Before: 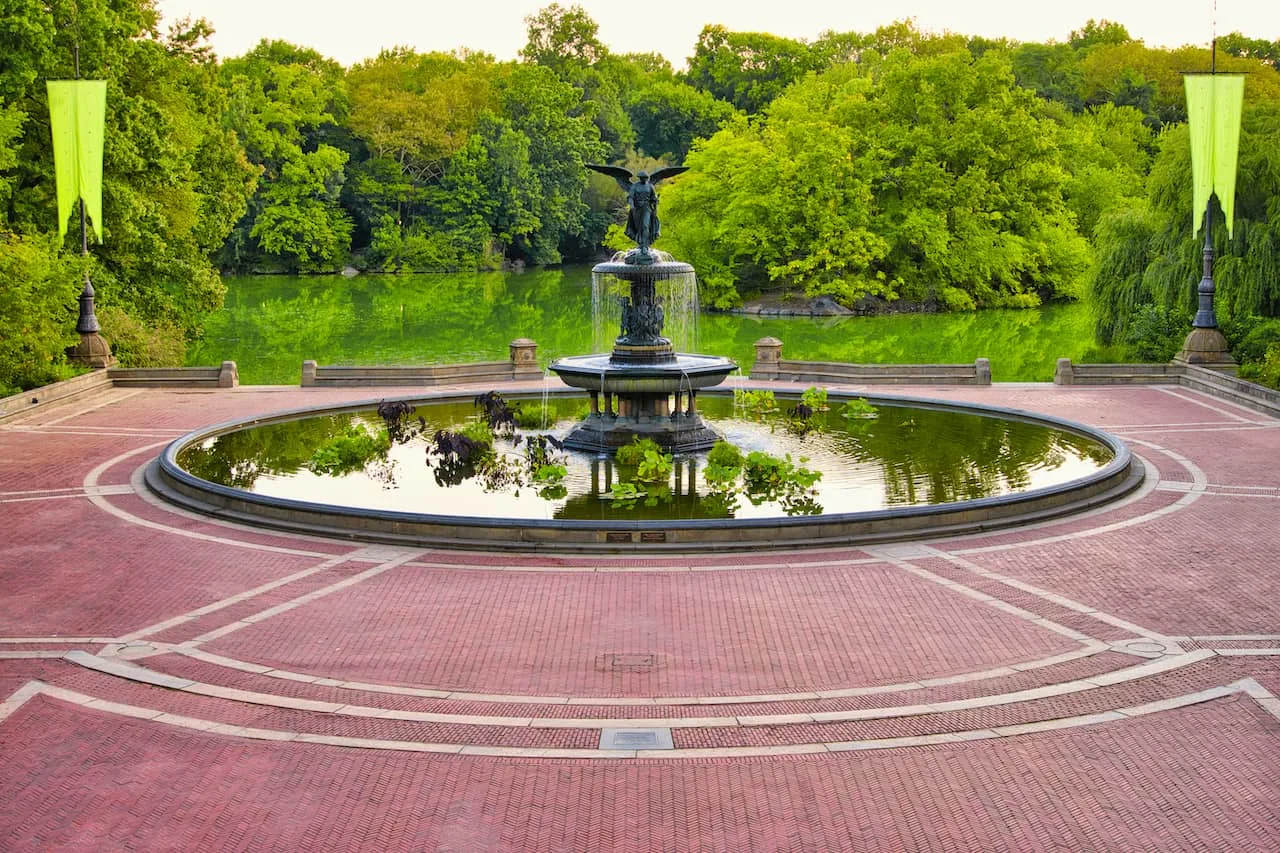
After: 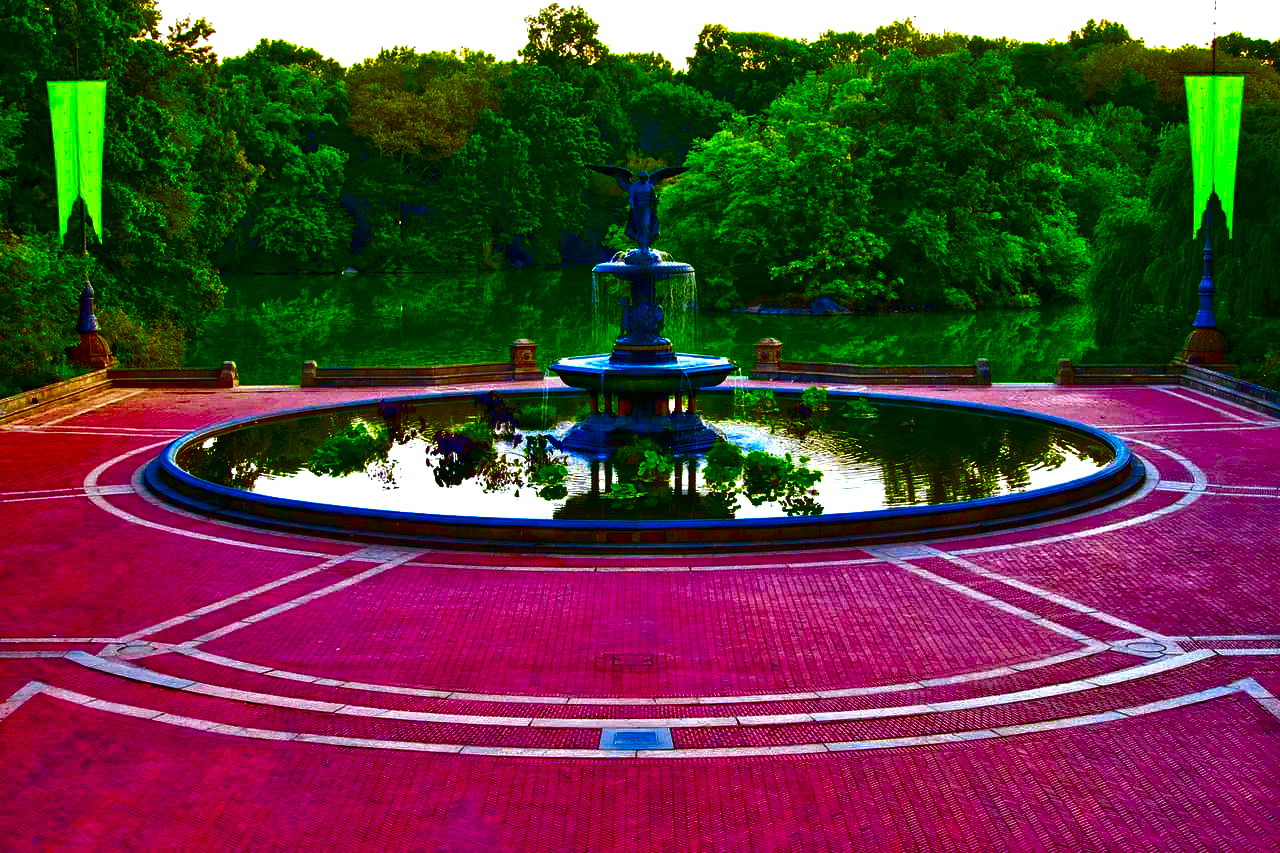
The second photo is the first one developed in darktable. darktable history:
color calibration: x 0.37, y 0.382, temperature 4313.32 K
haze removal: compatibility mode true, adaptive false
contrast brightness saturation: brightness -1, saturation 1
color balance rgb: linear chroma grading › shadows 10%, linear chroma grading › highlights 10%, linear chroma grading › global chroma 15%, linear chroma grading › mid-tones 15%, perceptual saturation grading › global saturation 40%, perceptual saturation grading › highlights -25%, perceptual saturation grading › mid-tones 35%, perceptual saturation grading › shadows 35%, perceptual brilliance grading › global brilliance 11.29%, global vibrance 11.29%
